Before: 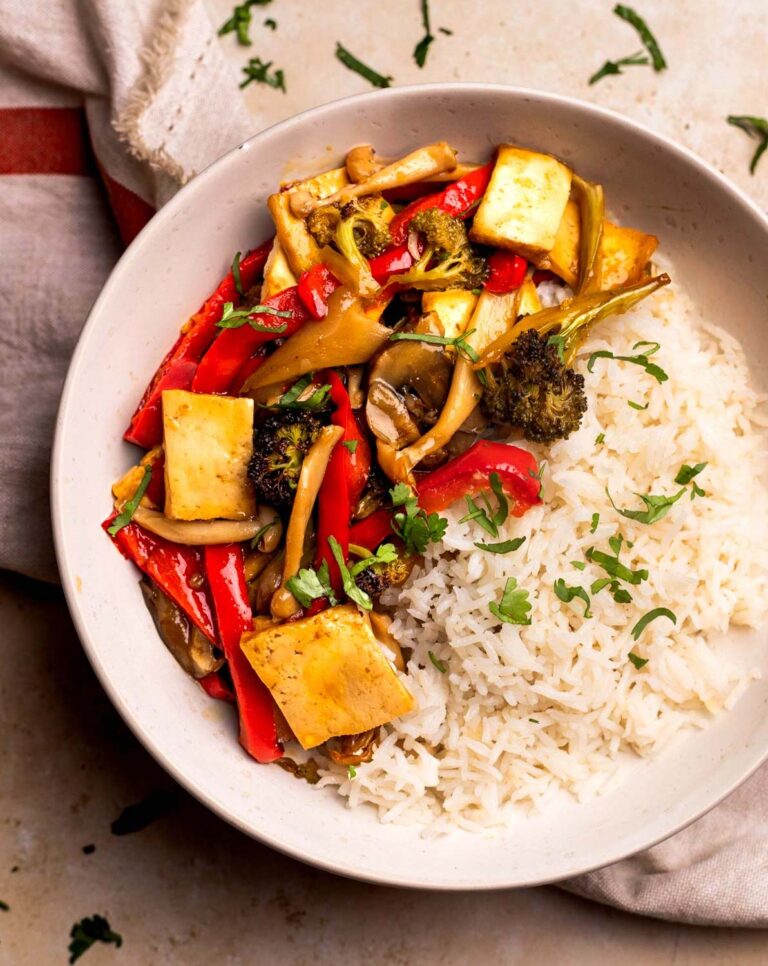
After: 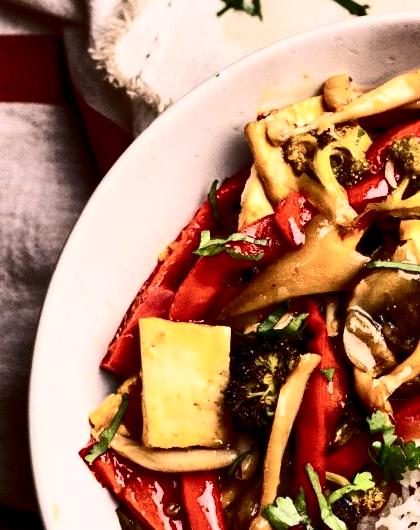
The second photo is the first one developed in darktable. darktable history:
grain: coarseness 0.47 ISO
contrast brightness saturation: contrast 0.5, saturation -0.1
crop and rotate: left 3.047%, top 7.509%, right 42.236%, bottom 37.598%
